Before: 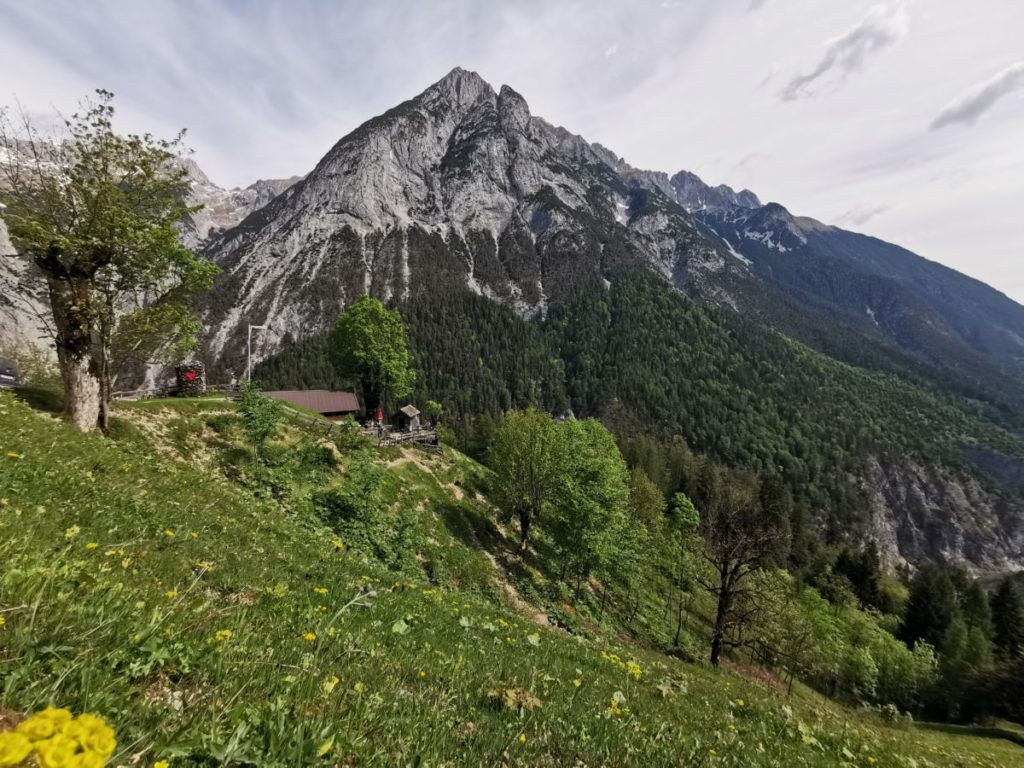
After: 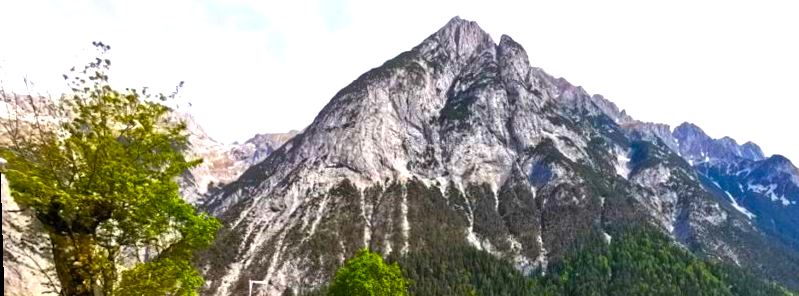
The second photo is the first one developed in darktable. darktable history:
crop: left 0.579%, top 7.627%, right 23.167%, bottom 54.275%
color balance rgb: linear chroma grading › global chroma 25%, perceptual saturation grading › global saturation 40%, perceptual brilliance grading › global brilliance 30%, global vibrance 40%
rotate and perspective: lens shift (vertical) 0.048, lens shift (horizontal) -0.024, automatic cropping off
